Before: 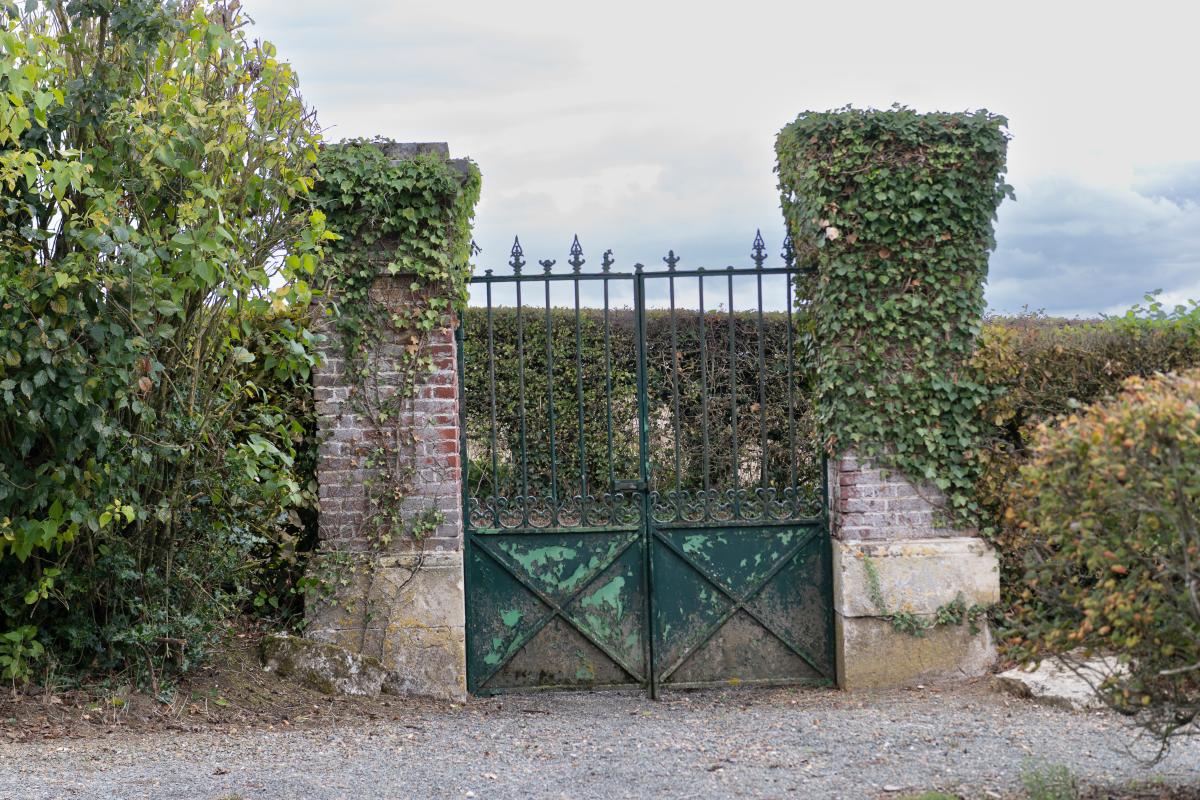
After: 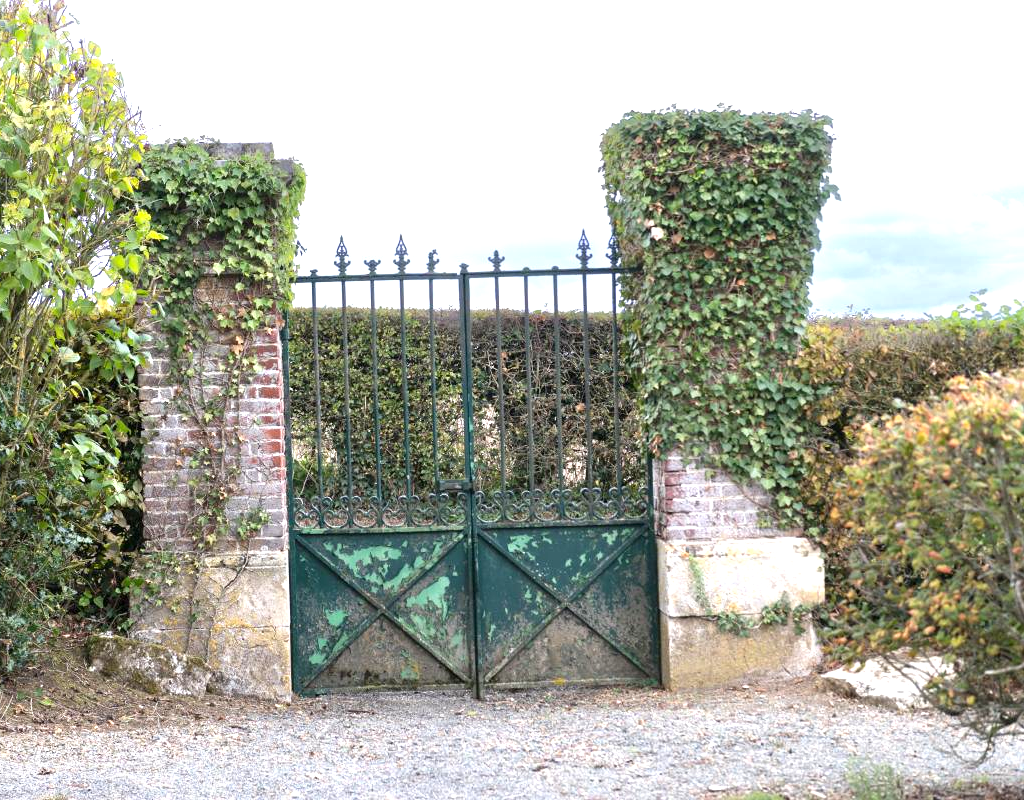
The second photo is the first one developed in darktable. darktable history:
crop and rotate: left 14.584%
exposure: exposure 1 EV, compensate highlight preservation false
